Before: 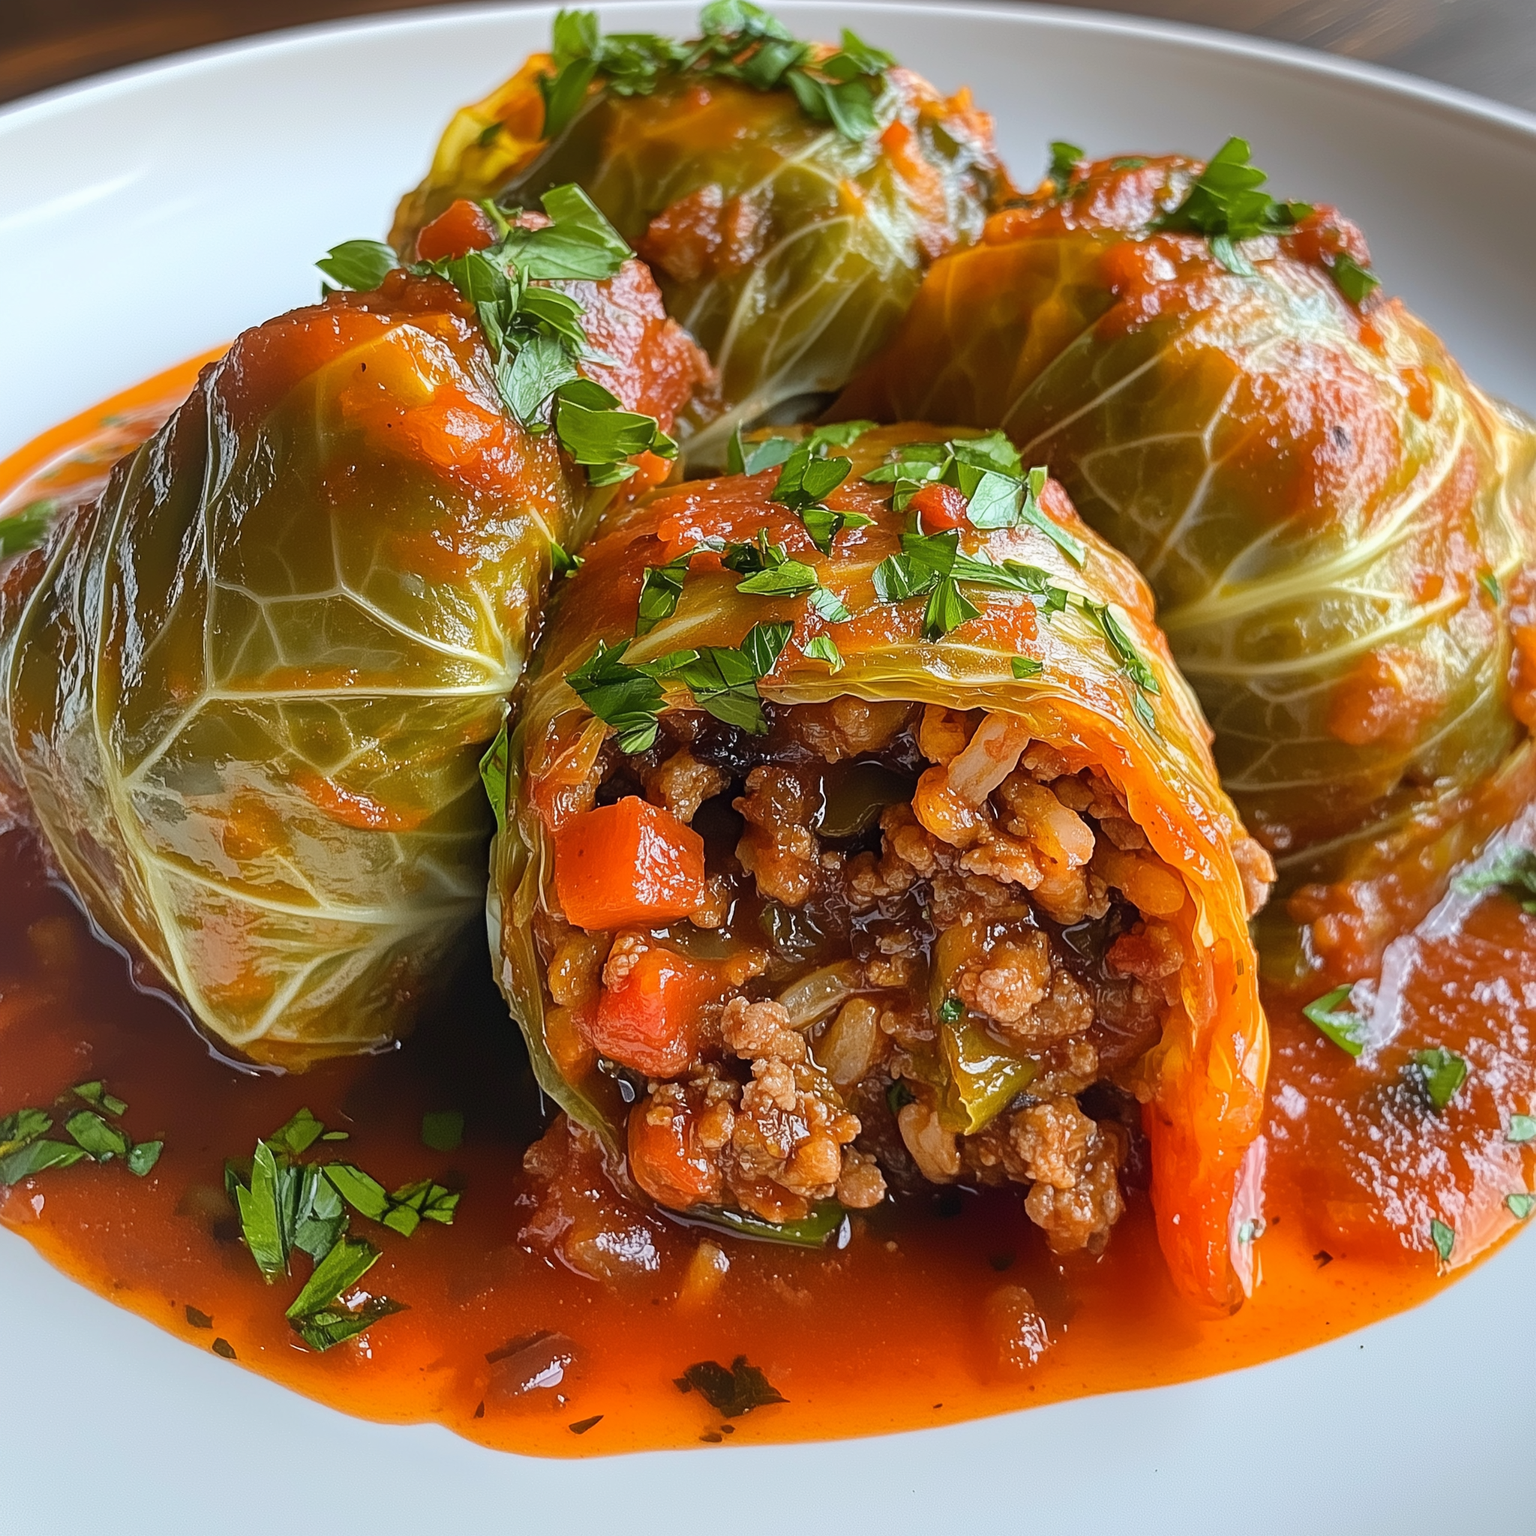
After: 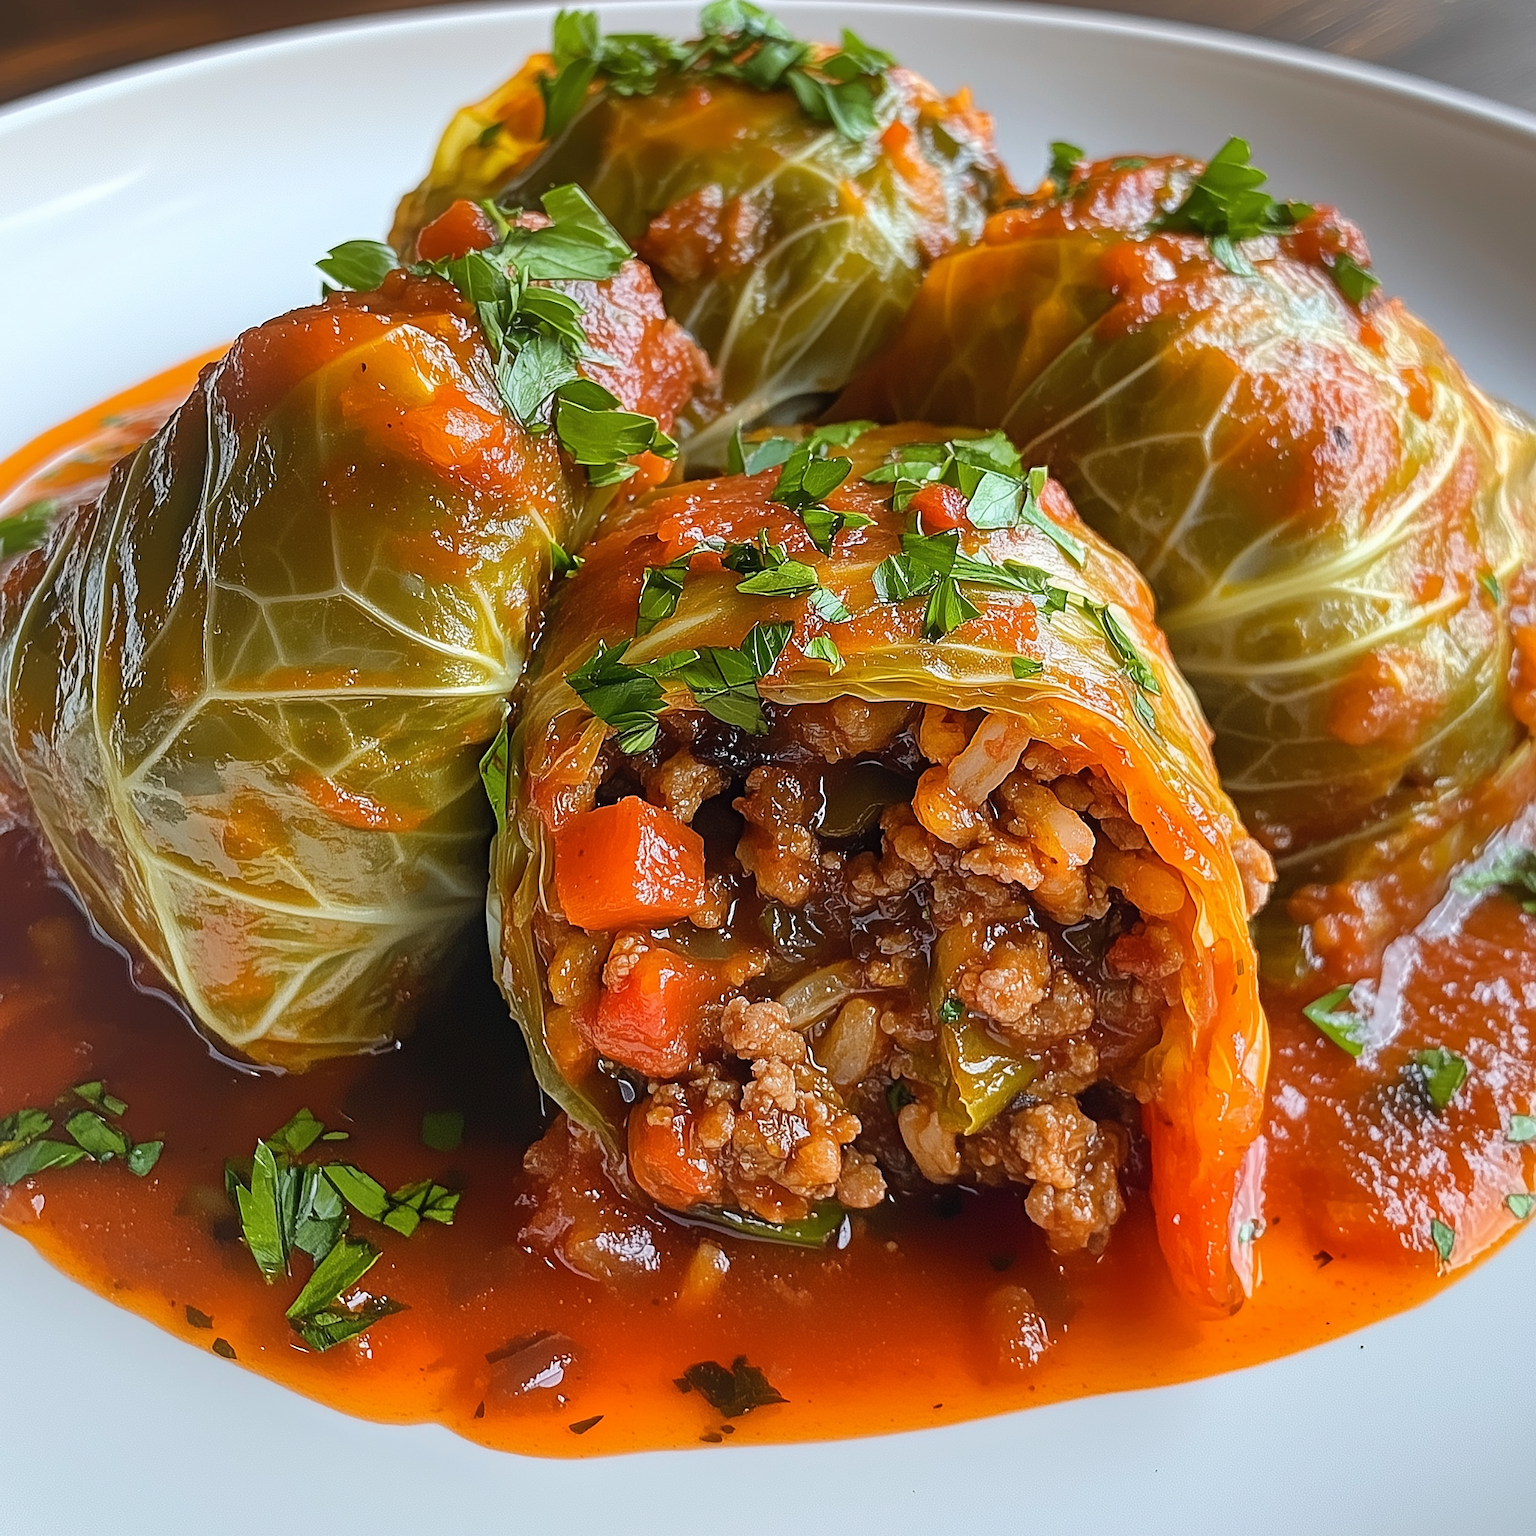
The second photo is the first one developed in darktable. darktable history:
sharpen: radius 1.432, amount 0.394, threshold 1.142
